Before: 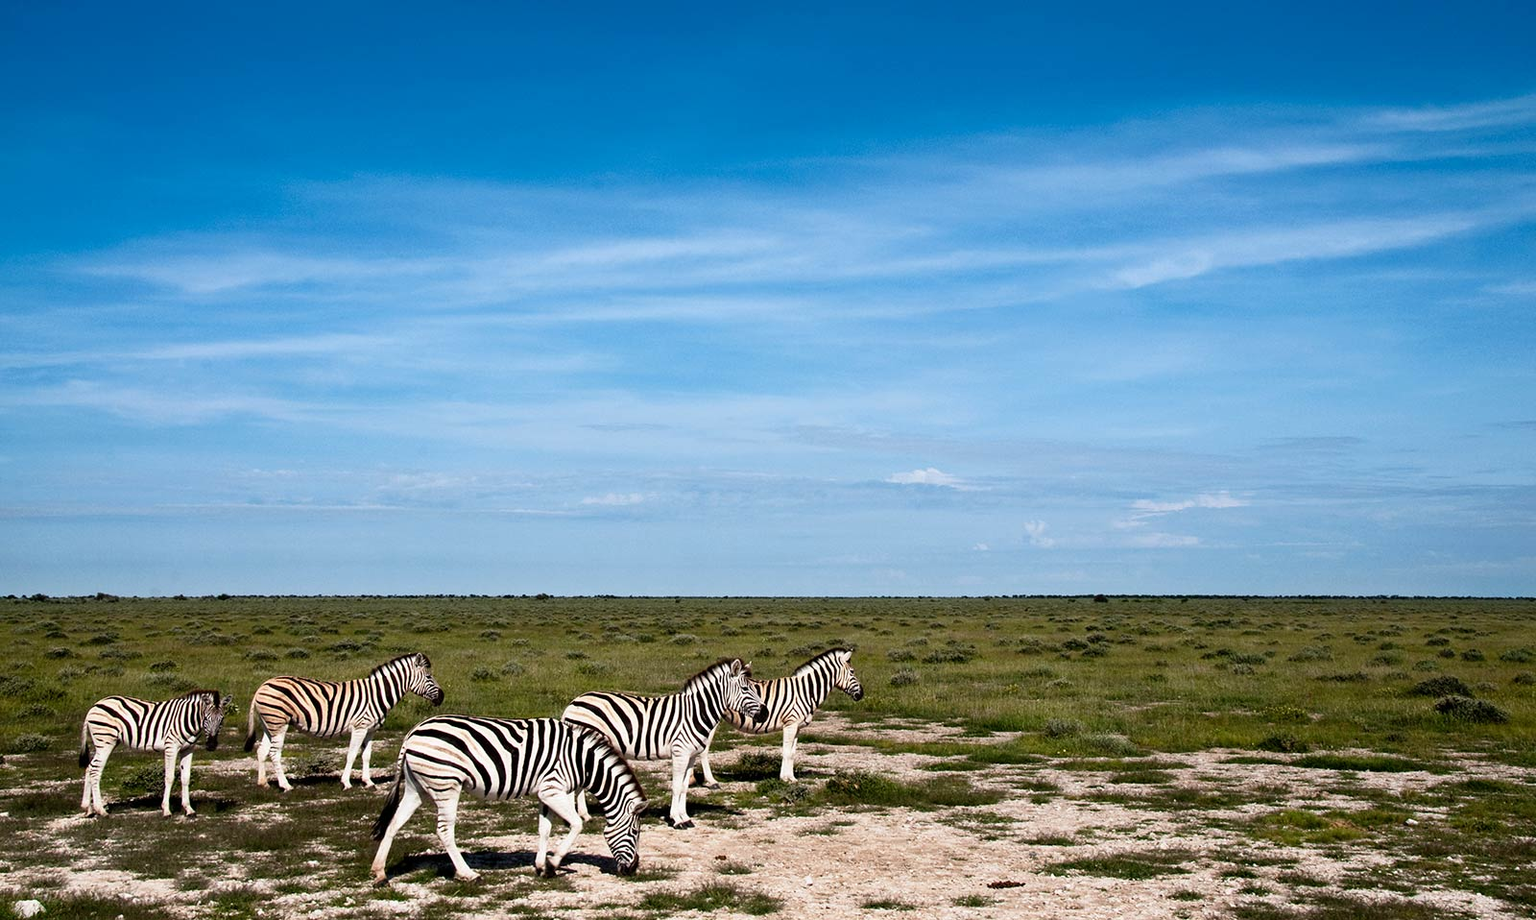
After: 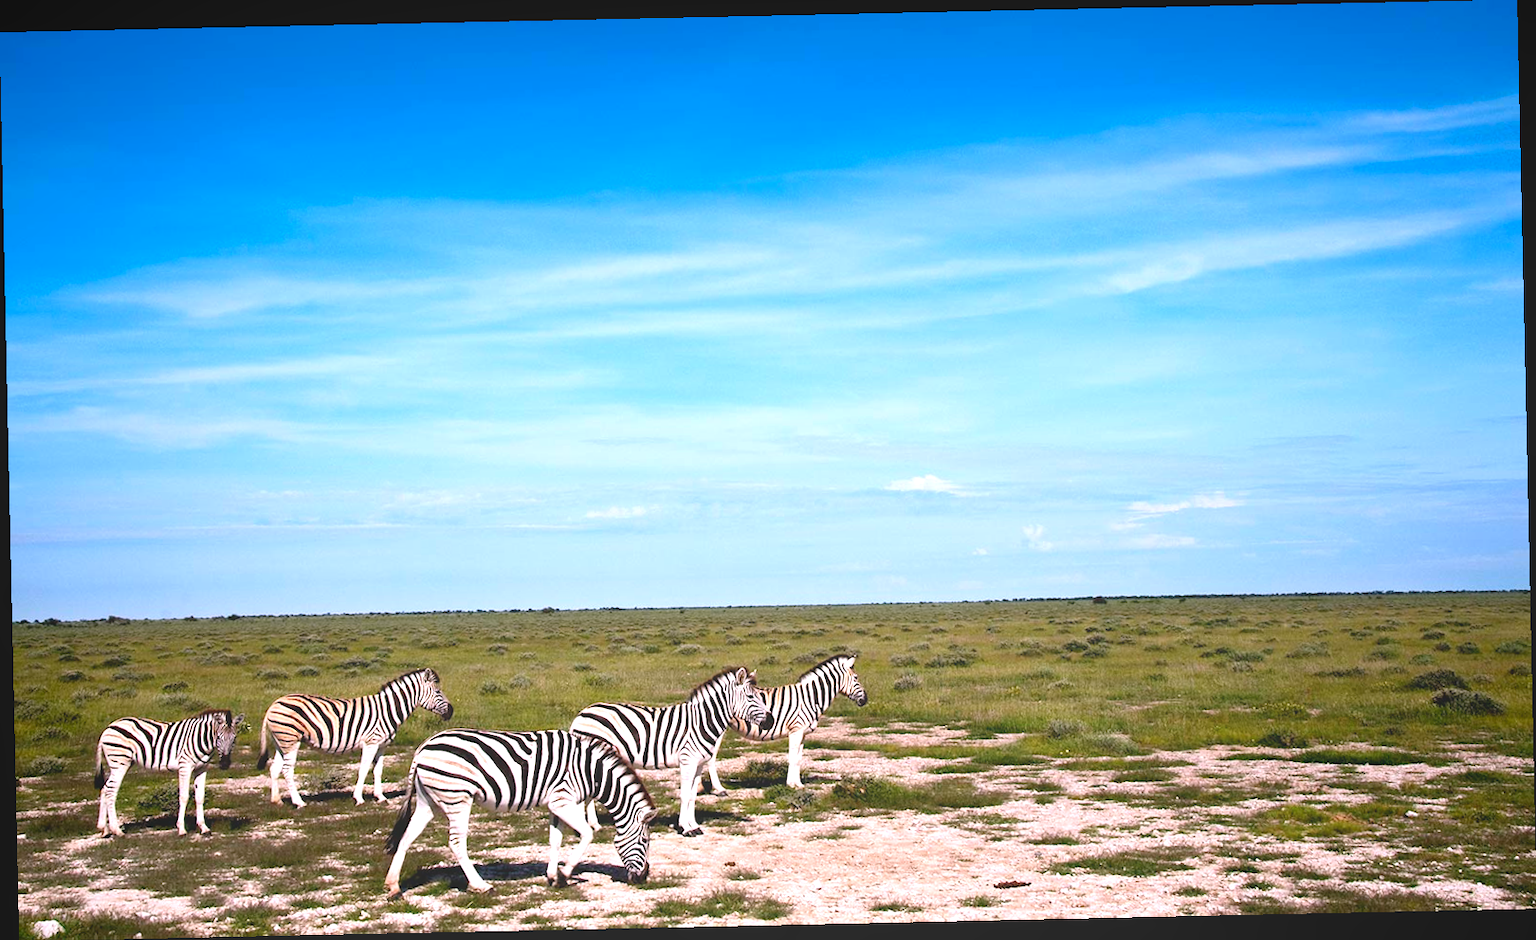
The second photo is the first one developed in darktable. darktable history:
rotate and perspective: rotation -1.24°, automatic cropping off
exposure: black level correction 0, exposure 0.9 EV, compensate exposure bias true, compensate highlight preservation false
white balance: red 1.05, blue 1.072
local contrast: detail 69%
